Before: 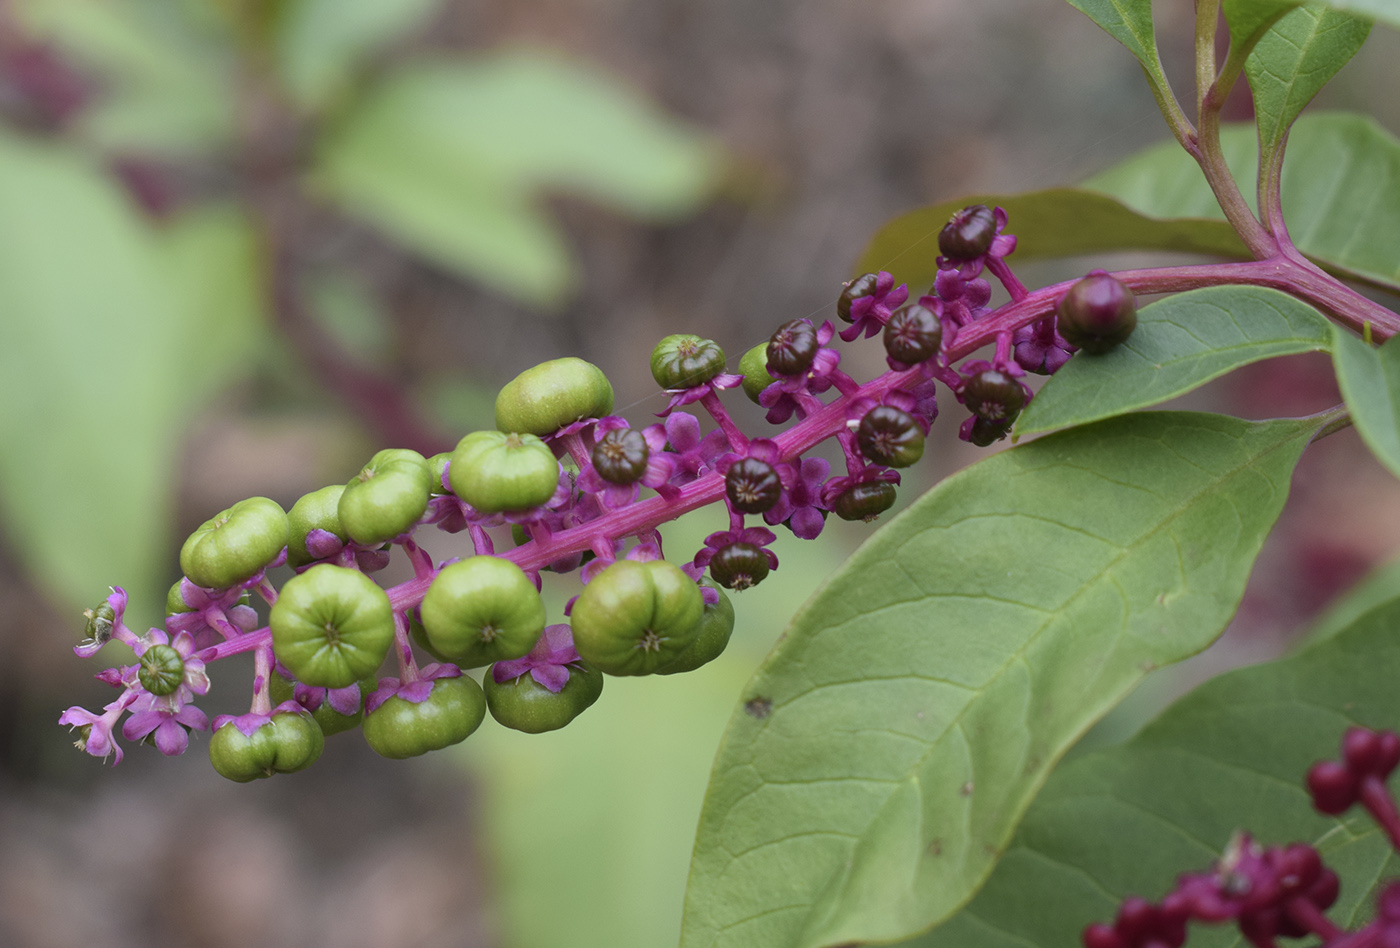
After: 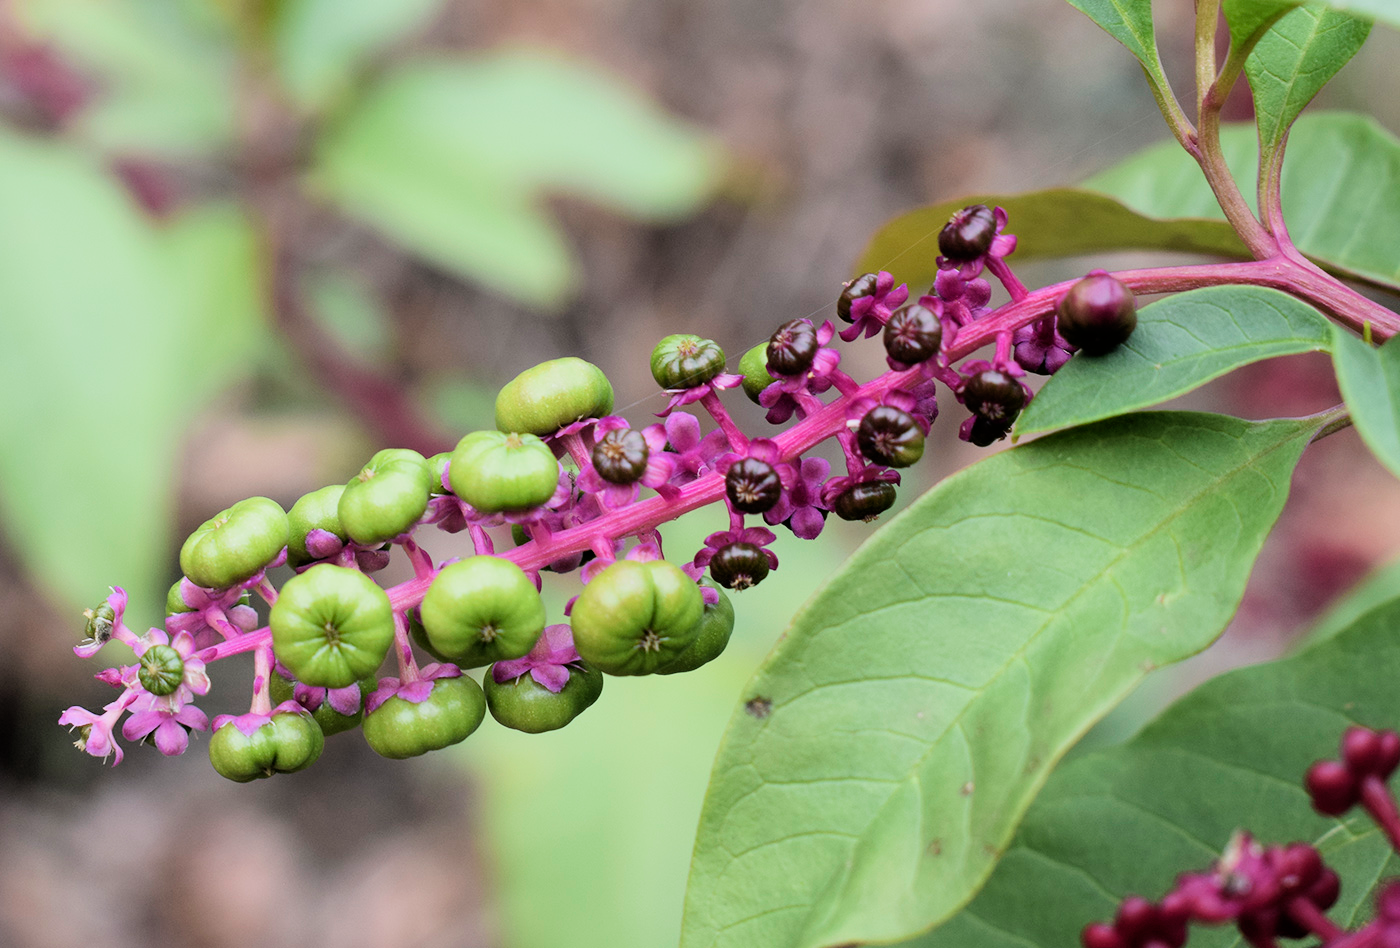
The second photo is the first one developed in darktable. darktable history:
filmic rgb: black relative exposure -5 EV, hardness 2.88, contrast 1.4
exposure: exposure 0.6 EV, compensate highlight preservation false
